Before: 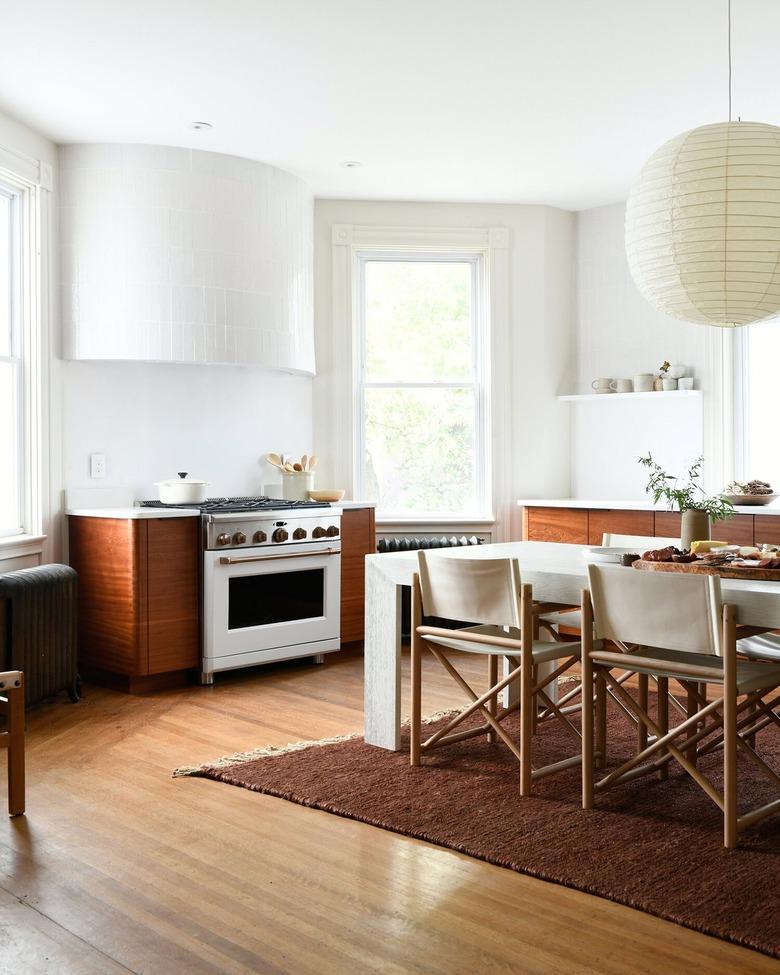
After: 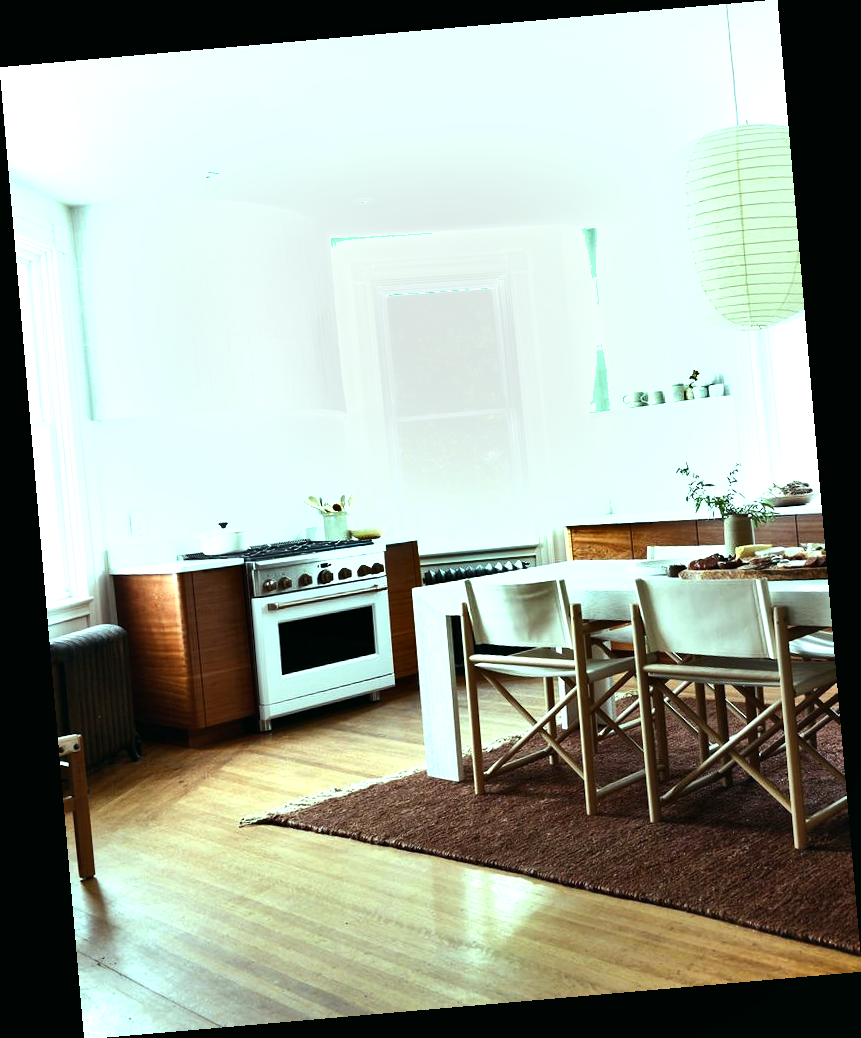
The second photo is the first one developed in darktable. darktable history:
tone equalizer: -8 EV -0.75 EV, -7 EV -0.7 EV, -6 EV -0.6 EV, -5 EV -0.4 EV, -3 EV 0.4 EV, -2 EV 0.6 EV, -1 EV 0.7 EV, +0 EV 0.75 EV, edges refinement/feathering 500, mask exposure compensation -1.57 EV, preserve details no
rotate and perspective: rotation -4.98°, automatic cropping off
color balance: mode lift, gamma, gain (sRGB), lift [0.997, 0.979, 1.021, 1.011], gamma [1, 1.084, 0.916, 0.998], gain [1, 0.87, 1.13, 1.101], contrast 4.55%, contrast fulcrum 38.24%, output saturation 104.09%
shadows and highlights: white point adjustment 0.05, highlights color adjustment 55.9%, soften with gaussian
